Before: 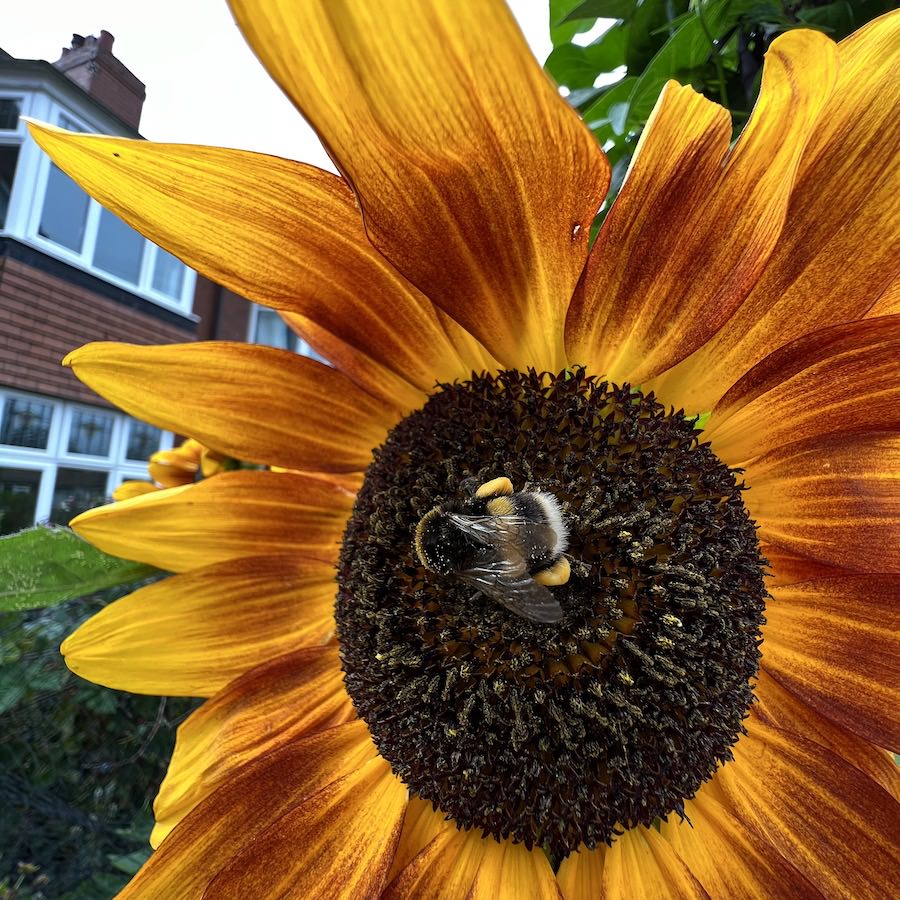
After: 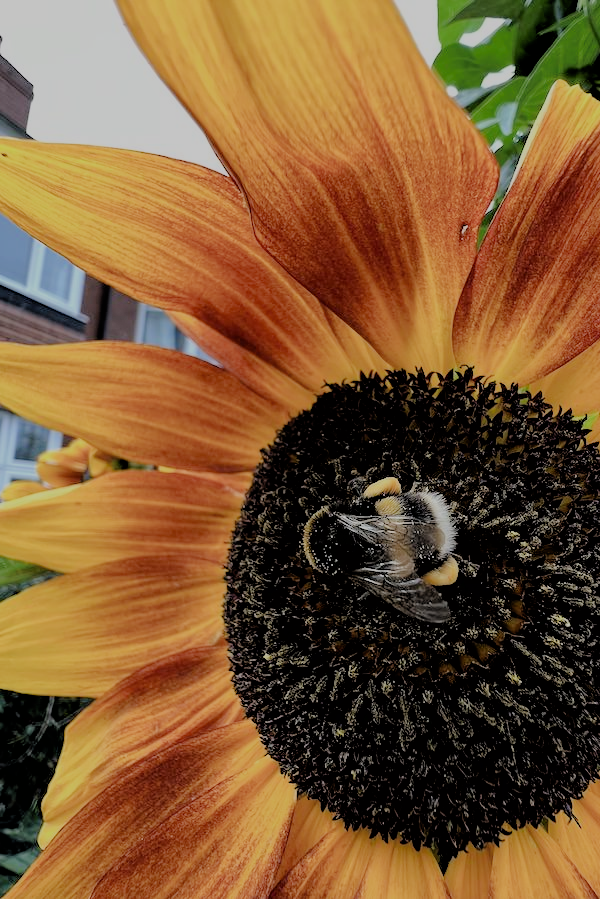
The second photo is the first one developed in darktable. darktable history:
tone equalizer: -8 EV -0.784 EV, -7 EV -0.671 EV, -6 EV -0.633 EV, -5 EV -0.372 EV, -3 EV 0.374 EV, -2 EV 0.6 EV, -1 EV 0.693 EV, +0 EV 0.73 EV, mask exposure compensation -0.512 EV
filmic rgb: black relative exposure -4.46 EV, white relative exposure 6.54 EV, hardness 1.89, contrast 0.515, iterations of high-quality reconstruction 10
crop and rotate: left 12.526%, right 20.747%
